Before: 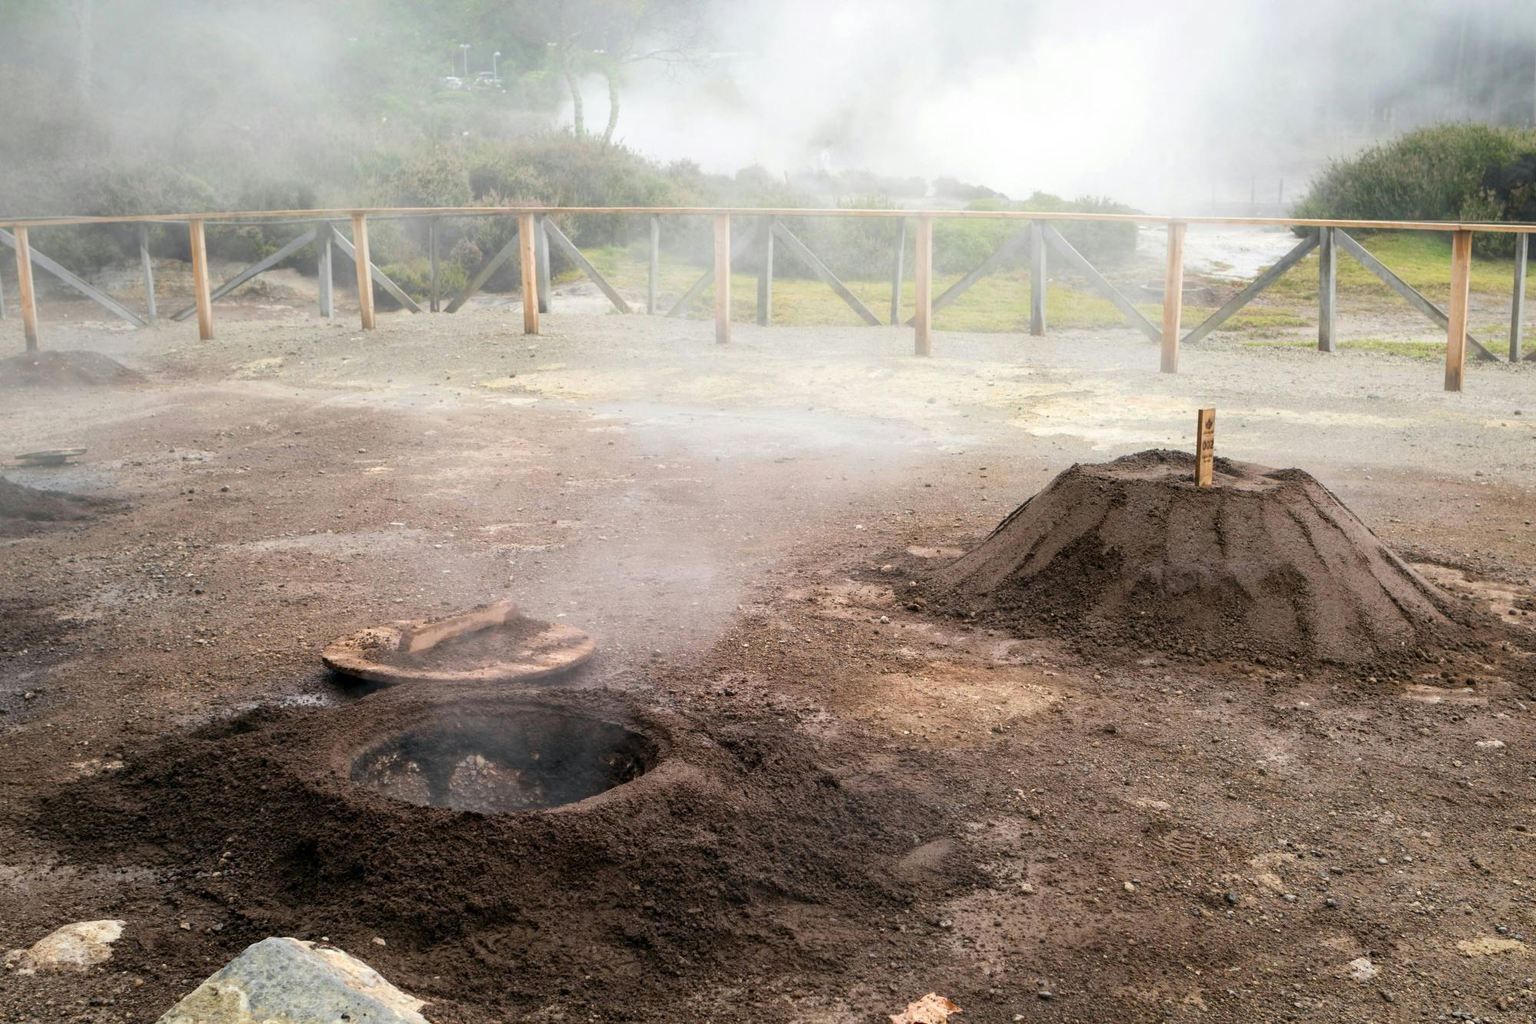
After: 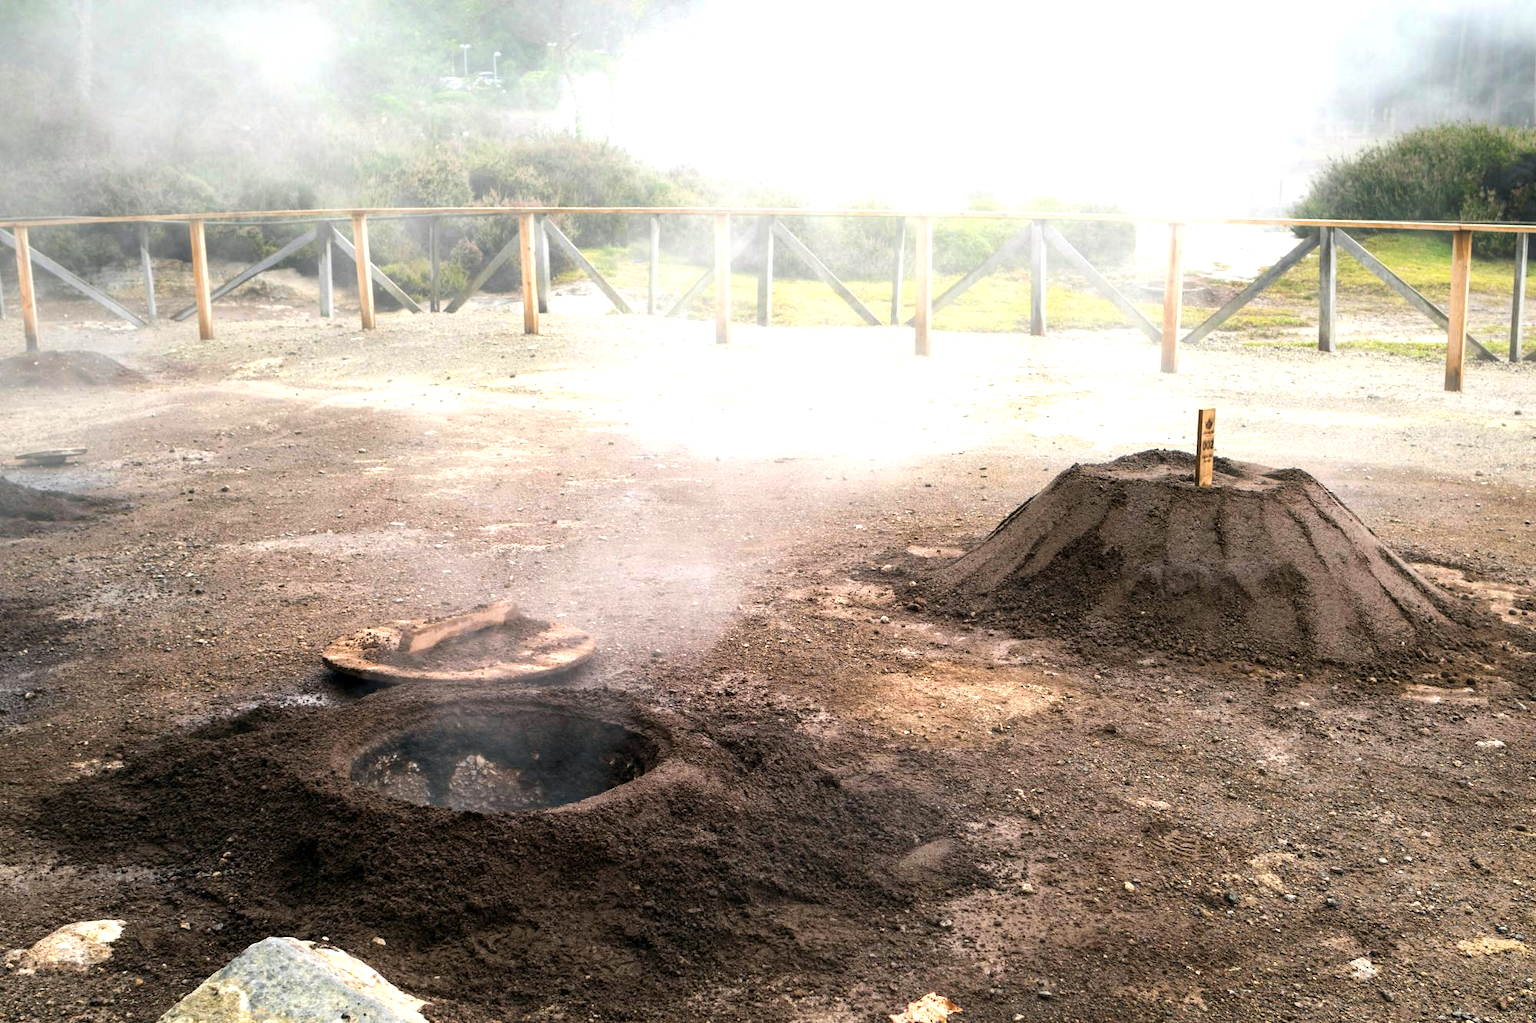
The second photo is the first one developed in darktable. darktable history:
color balance rgb: shadows lift › luminance -4.713%, shadows lift › chroma 1.251%, shadows lift › hue 219.09°, highlights gain › chroma 0.157%, highlights gain › hue 331.4°, linear chroma grading › global chroma 8.574%, perceptual saturation grading › global saturation -0.565%, perceptual brilliance grading › global brilliance -4.577%, perceptual brilliance grading › highlights 25.019%, perceptual brilliance grading › mid-tones 7.332%, perceptual brilliance grading › shadows -4.617%
